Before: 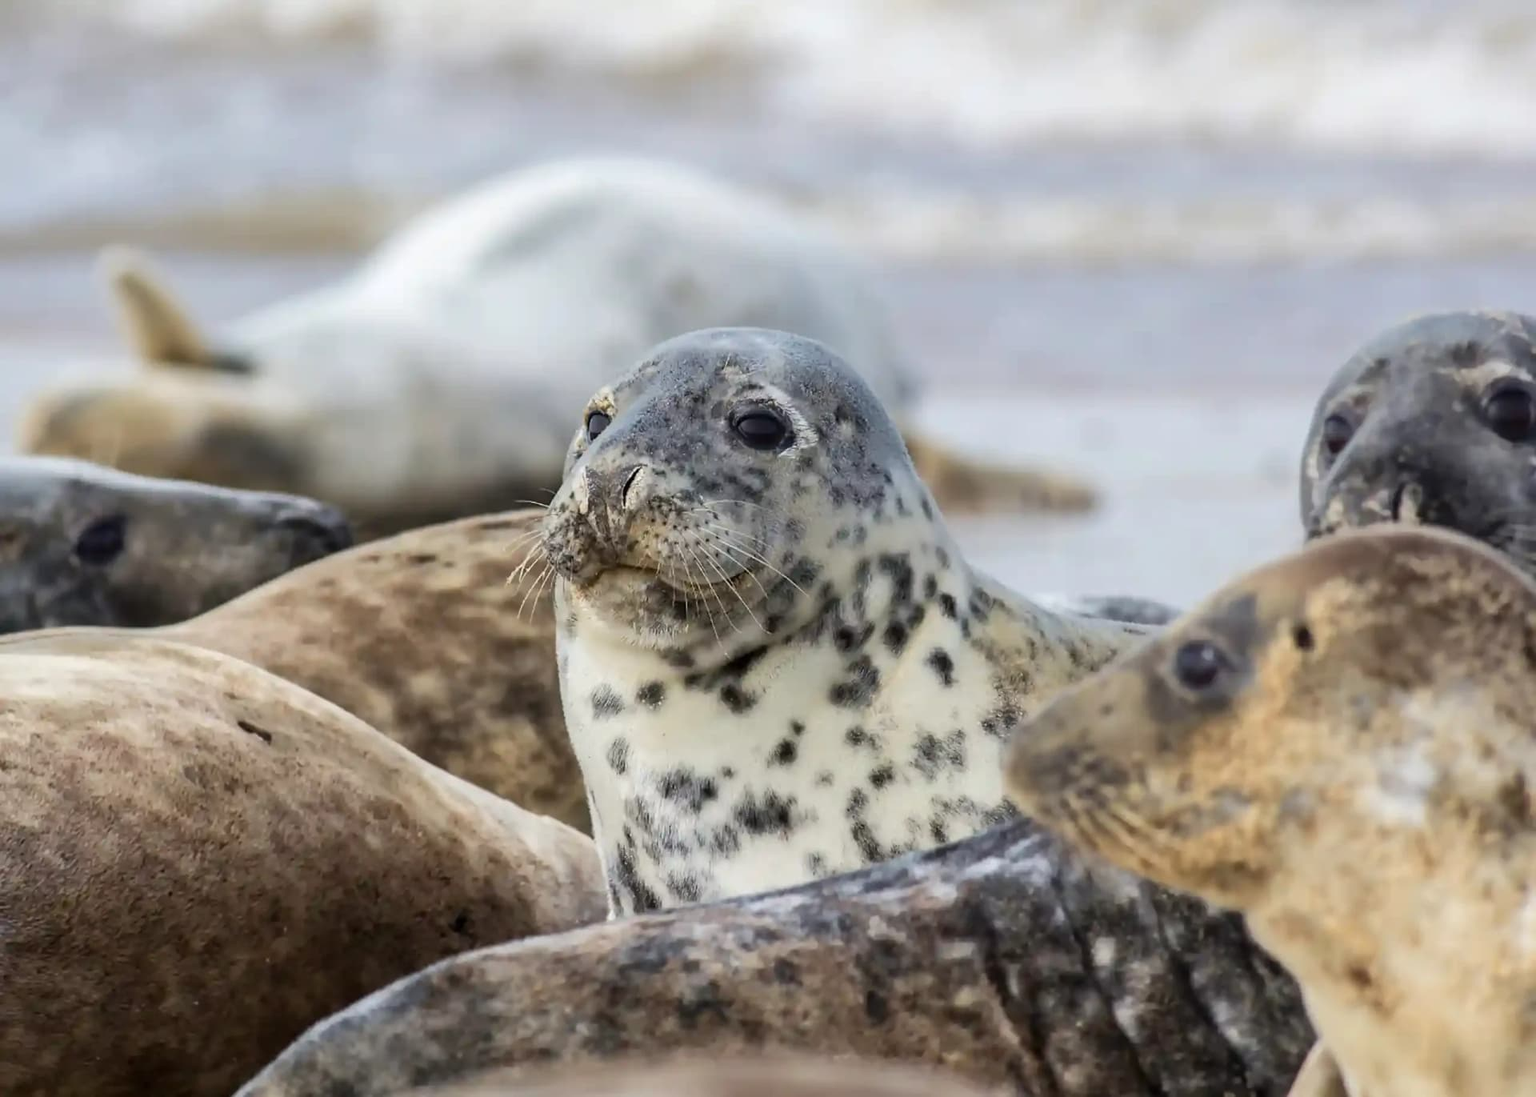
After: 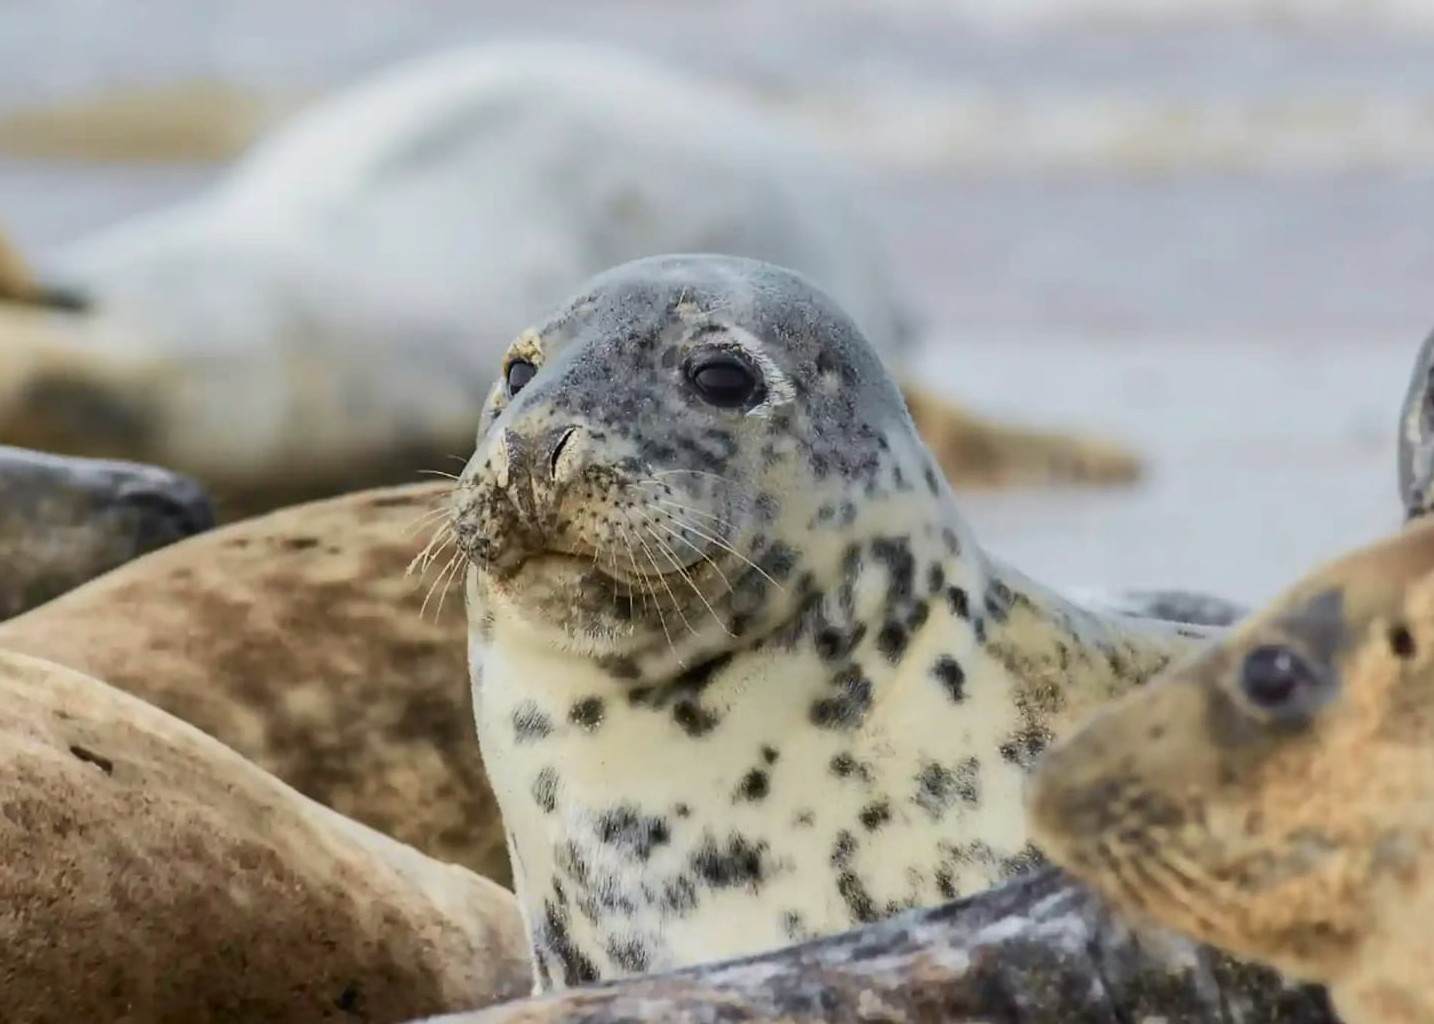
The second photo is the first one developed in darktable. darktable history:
crop and rotate: left 11.831%, top 11.346%, right 13.429%, bottom 13.899%
tone curve: curves: ch0 [(0, 0.014) (0.036, 0.047) (0.15, 0.156) (0.27, 0.258) (0.511, 0.506) (0.761, 0.741) (1, 0.919)]; ch1 [(0, 0) (0.179, 0.173) (0.322, 0.32) (0.429, 0.431) (0.502, 0.5) (0.519, 0.522) (0.562, 0.575) (0.631, 0.65) (0.72, 0.692) (1, 1)]; ch2 [(0, 0) (0.29, 0.295) (0.404, 0.436) (0.497, 0.498) (0.533, 0.556) (0.599, 0.607) (0.696, 0.707) (1, 1)], color space Lab, independent channels, preserve colors none
tone equalizer: on, module defaults
